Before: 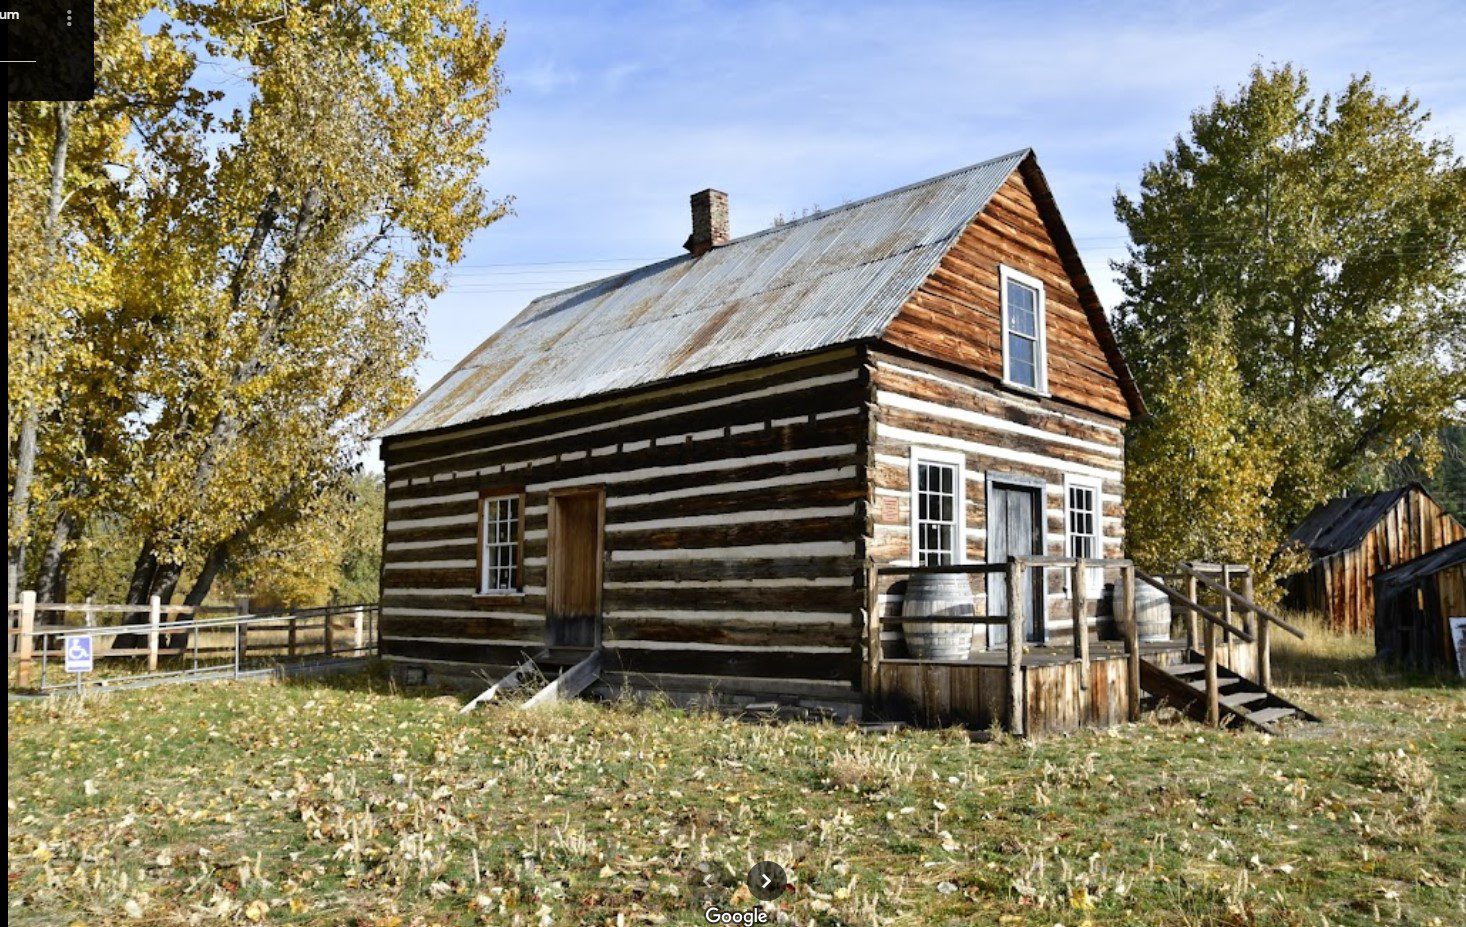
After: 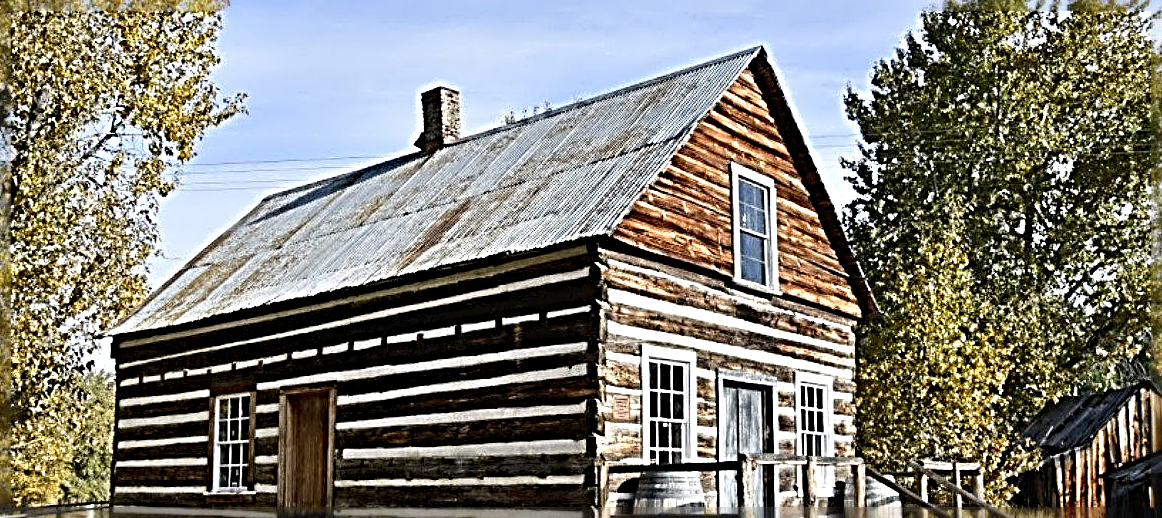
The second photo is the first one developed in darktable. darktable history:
sharpen: radius 4.029, amount 1.988
crop: left 18.41%, top 11.079%, right 2.31%, bottom 33.017%
